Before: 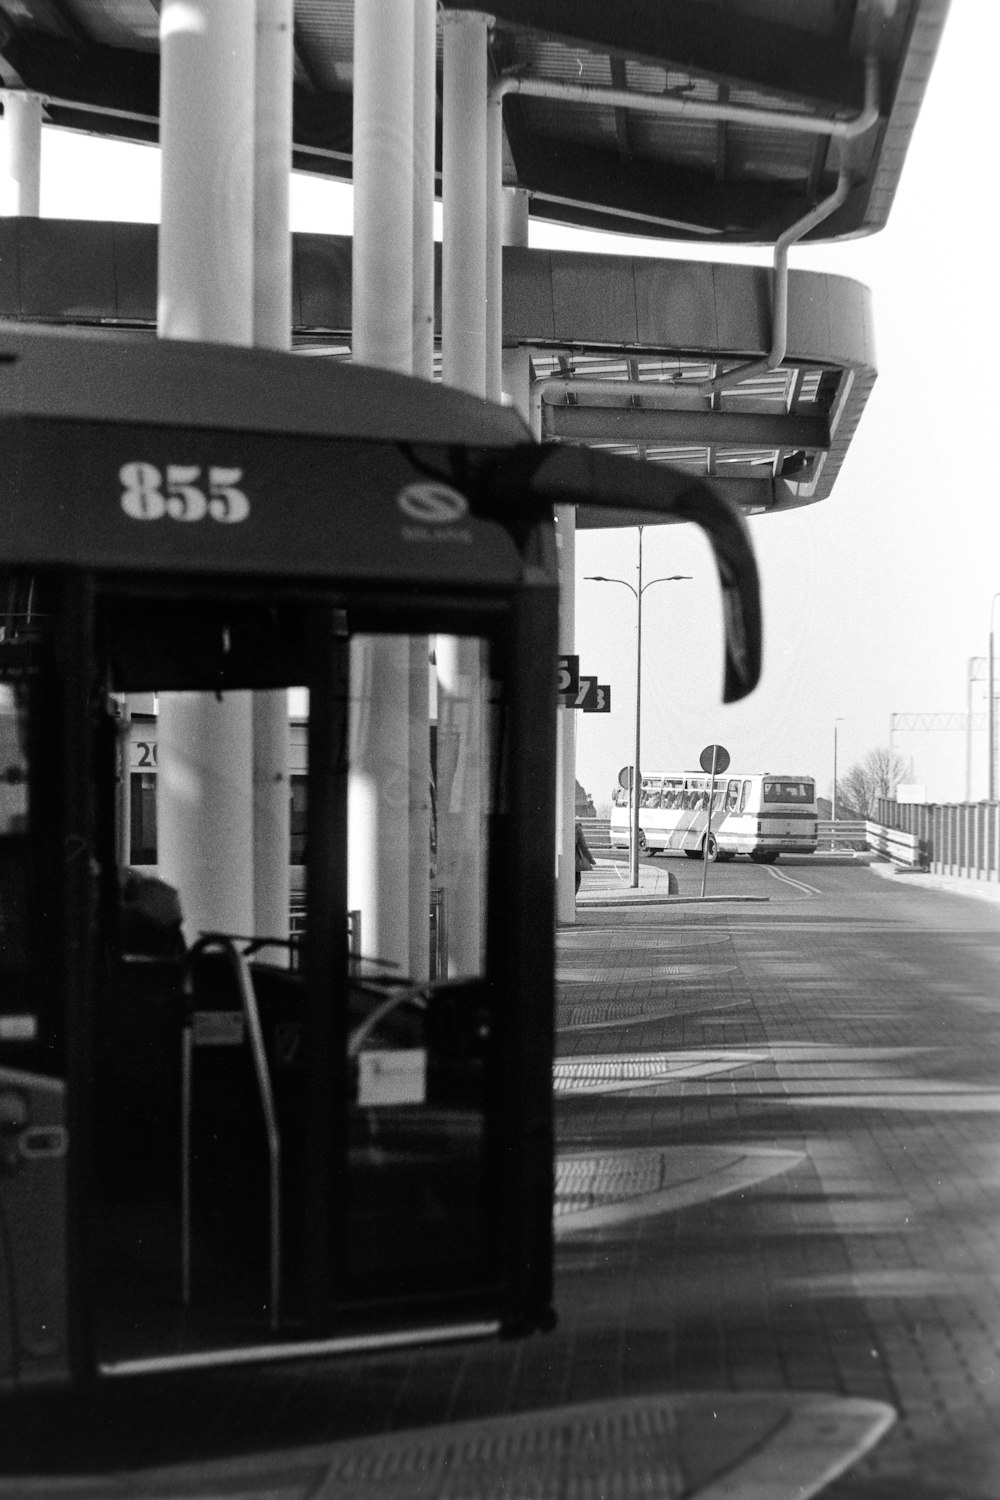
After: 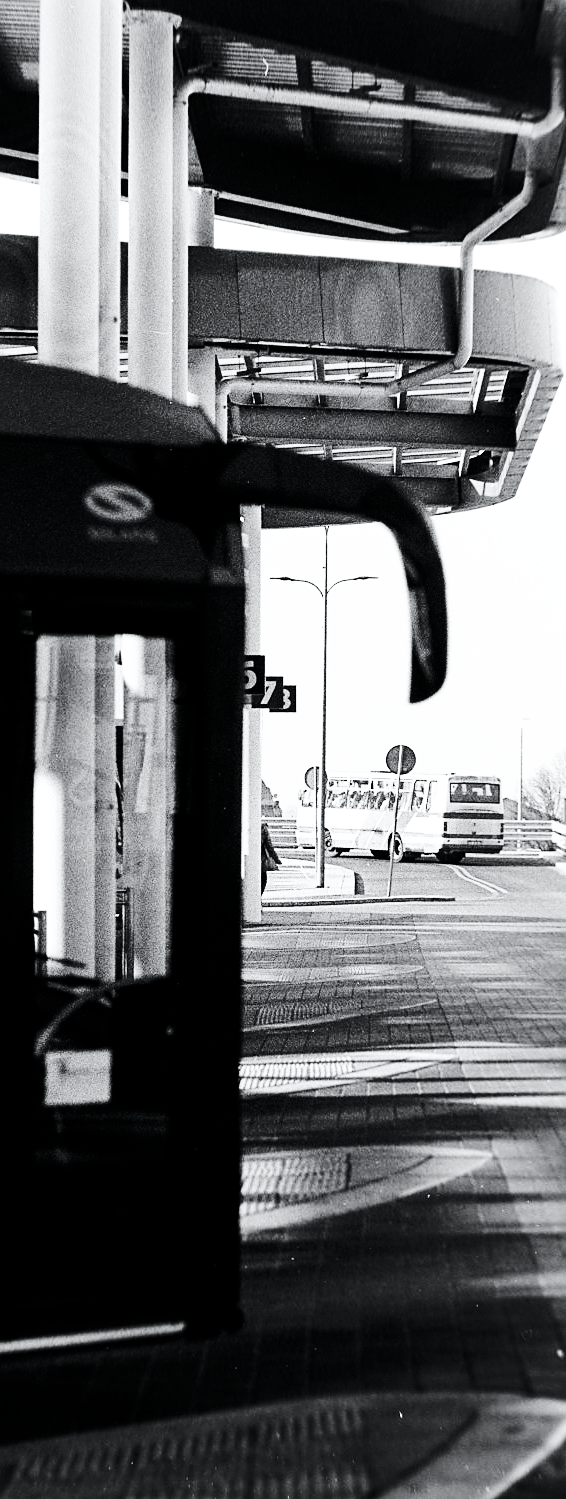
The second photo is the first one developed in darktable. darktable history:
white balance: red 0.986, blue 1.01
contrast brightness saturation: contrast 0.19, brightness -0.24, saturation 0.11
base curve: curves: ch0 [(0, 0.003) (0.001, 0.002) (0.006, 0.004) (0.02, 0.022) (0.048, 0.086) (0.094, 0.234) (0.162, 0.431) (0.258, 0.629) (0.385, 0.8) (0.548, 0.918) (0.751, 0.988) (1, 1)], preserve colors none
tone curve: curves: ch0 [(0, 0) (0.003, 0.003) (0.011, 0.011) (0.025, 0.024) (0.044, 0.044) (0.069, 0.068) (0.1, 0.098) (0.136, 0.133) (0.177, 0.174) (0.224, 0.22) (0.277, 0.272) (0.335, 0.329) (0.399, 0.392) (0.468, 0.46) (0.543, 0.546) (0.623, 0.626) (0.709, 0.711) (0.801, 0.802) (0.898, 0.898) (1, 1)], preserve colors none
crop: left 31.458%, top 0%, right 11.876%
color zones: curves: ch1 [(0.235, 0.558) (0.75, 0.5)]; ch2 [(0.25, 0.462) (0.749, 0.457)], mix 25.94%
exposure: exposure -0.153 EV, compensate highlight preservation false
sharpen: on, module defaults
